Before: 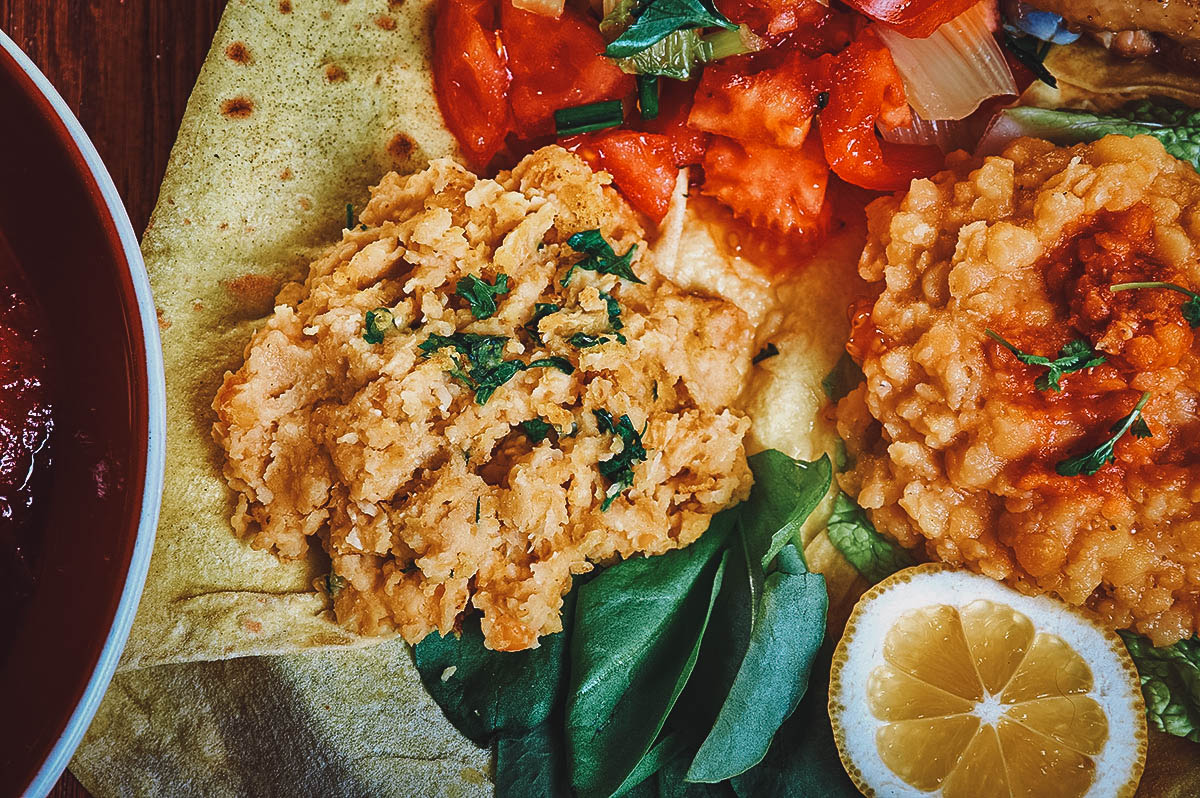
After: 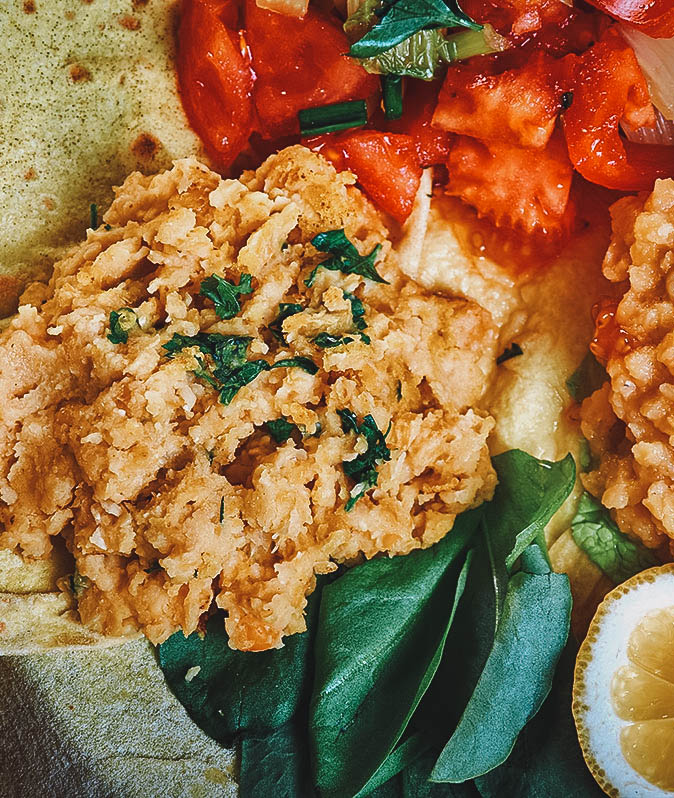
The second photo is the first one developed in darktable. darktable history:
crop: left 21.371%, right 22.449%
